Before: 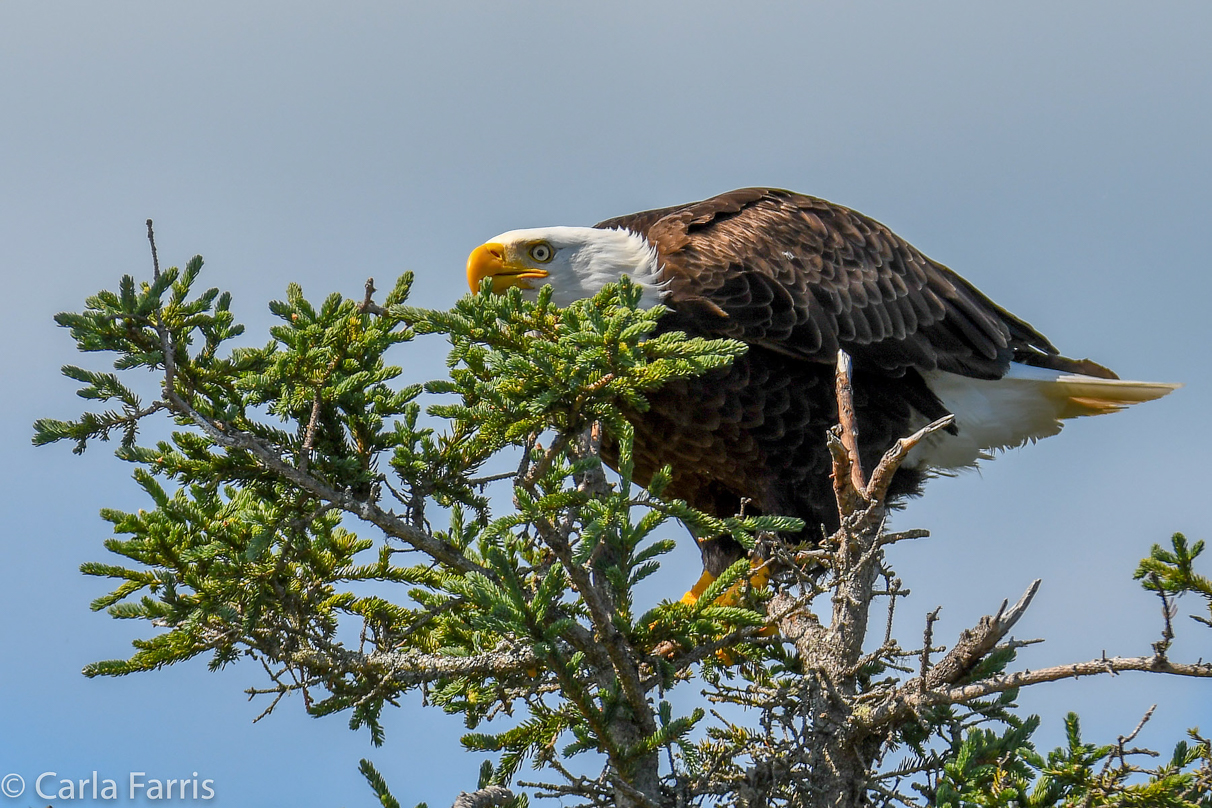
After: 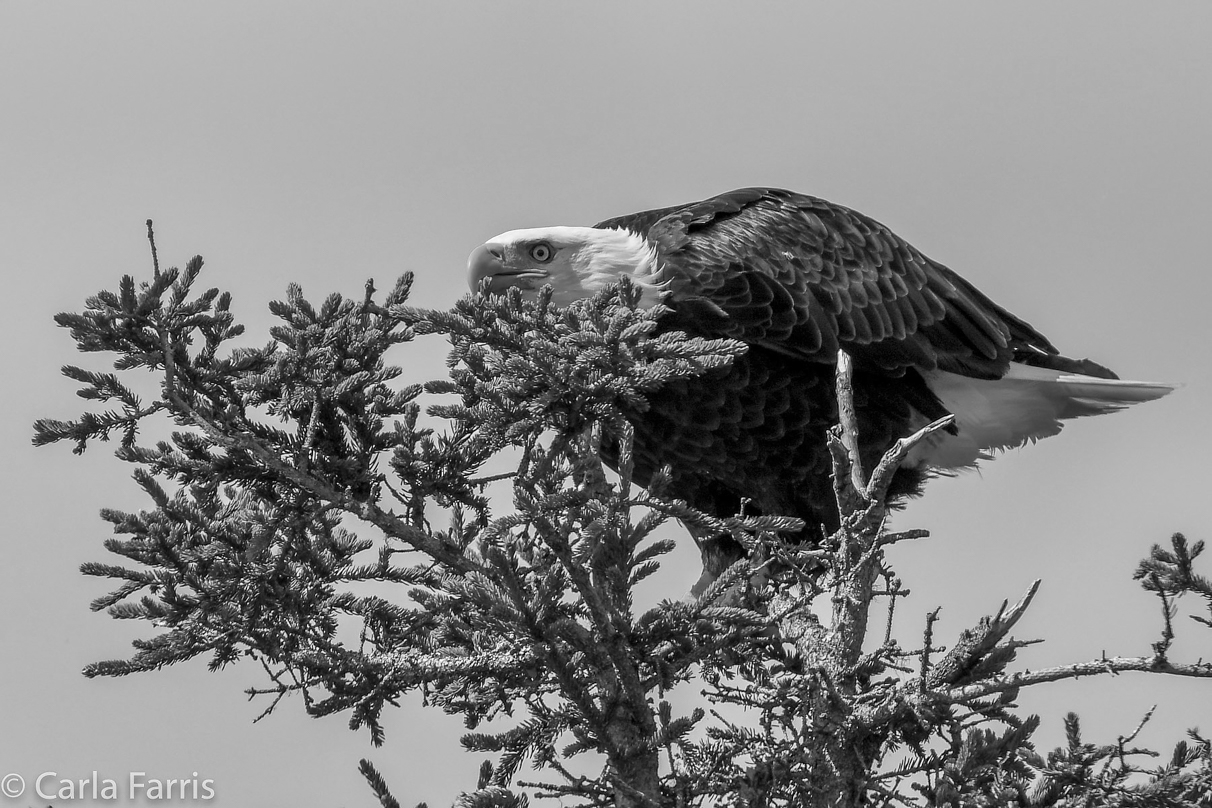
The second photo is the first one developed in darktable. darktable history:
color calibration: output gray [0.22, 0.42, 0.37, 0], illuminant same as pipeline (D50), adaptation none (bypass), x 0.333, y 0.334, temperature 5006.62 K
tone equalizer: smoothing diameter 24.79%, edges refinement/feathering 6.35, preserve details guided filter
